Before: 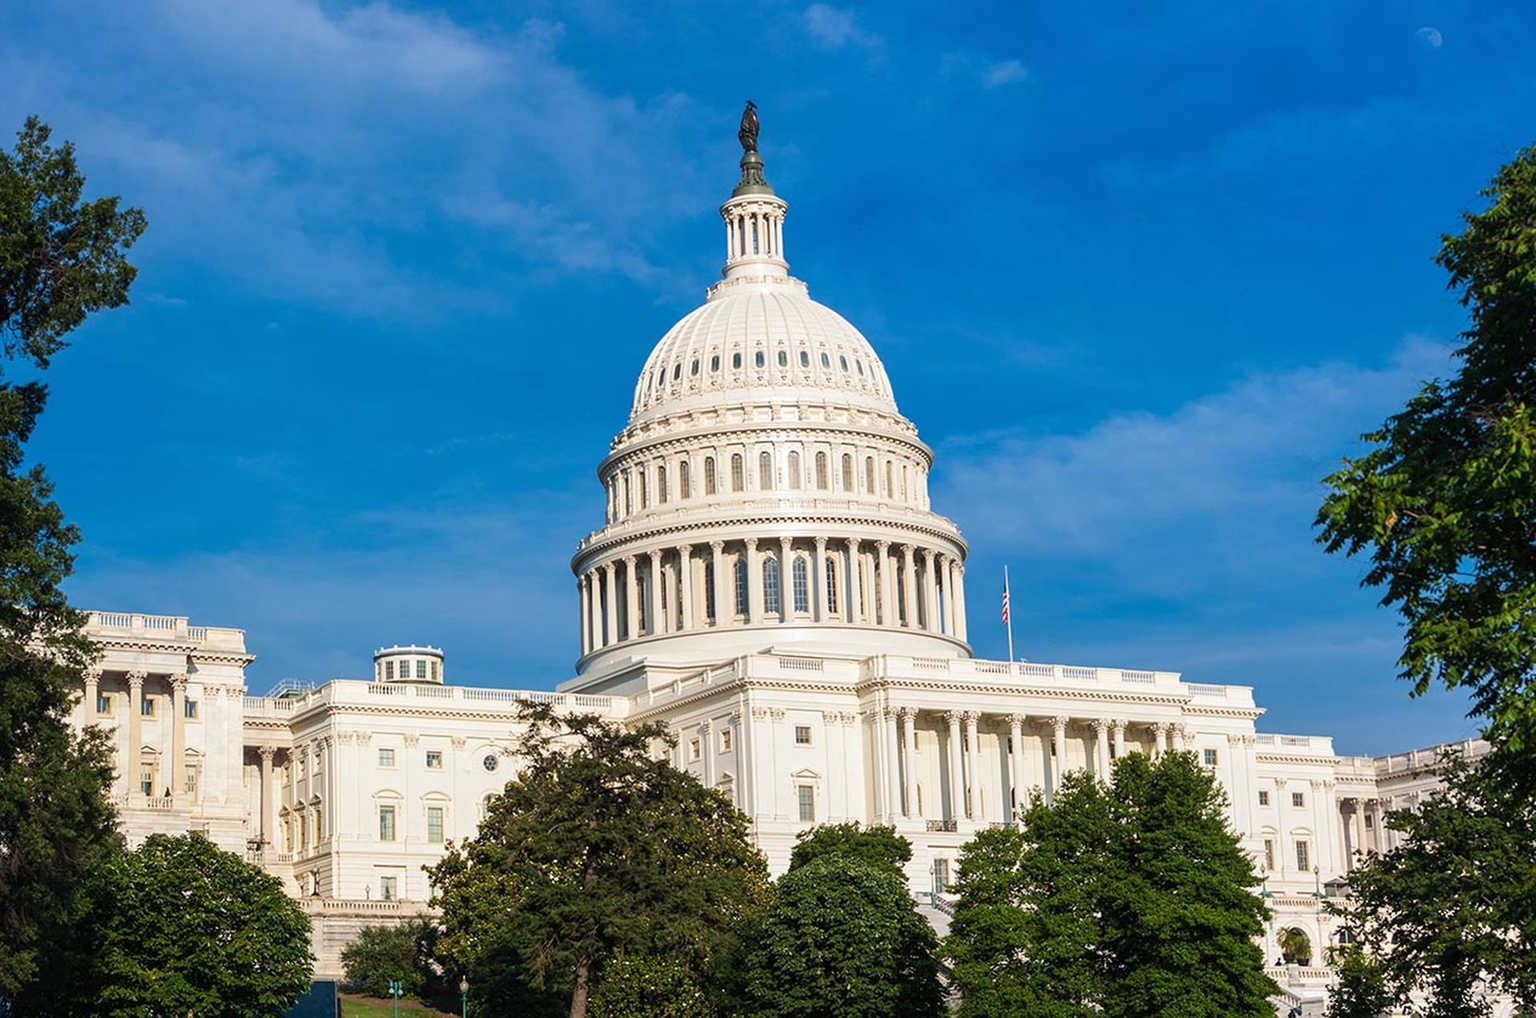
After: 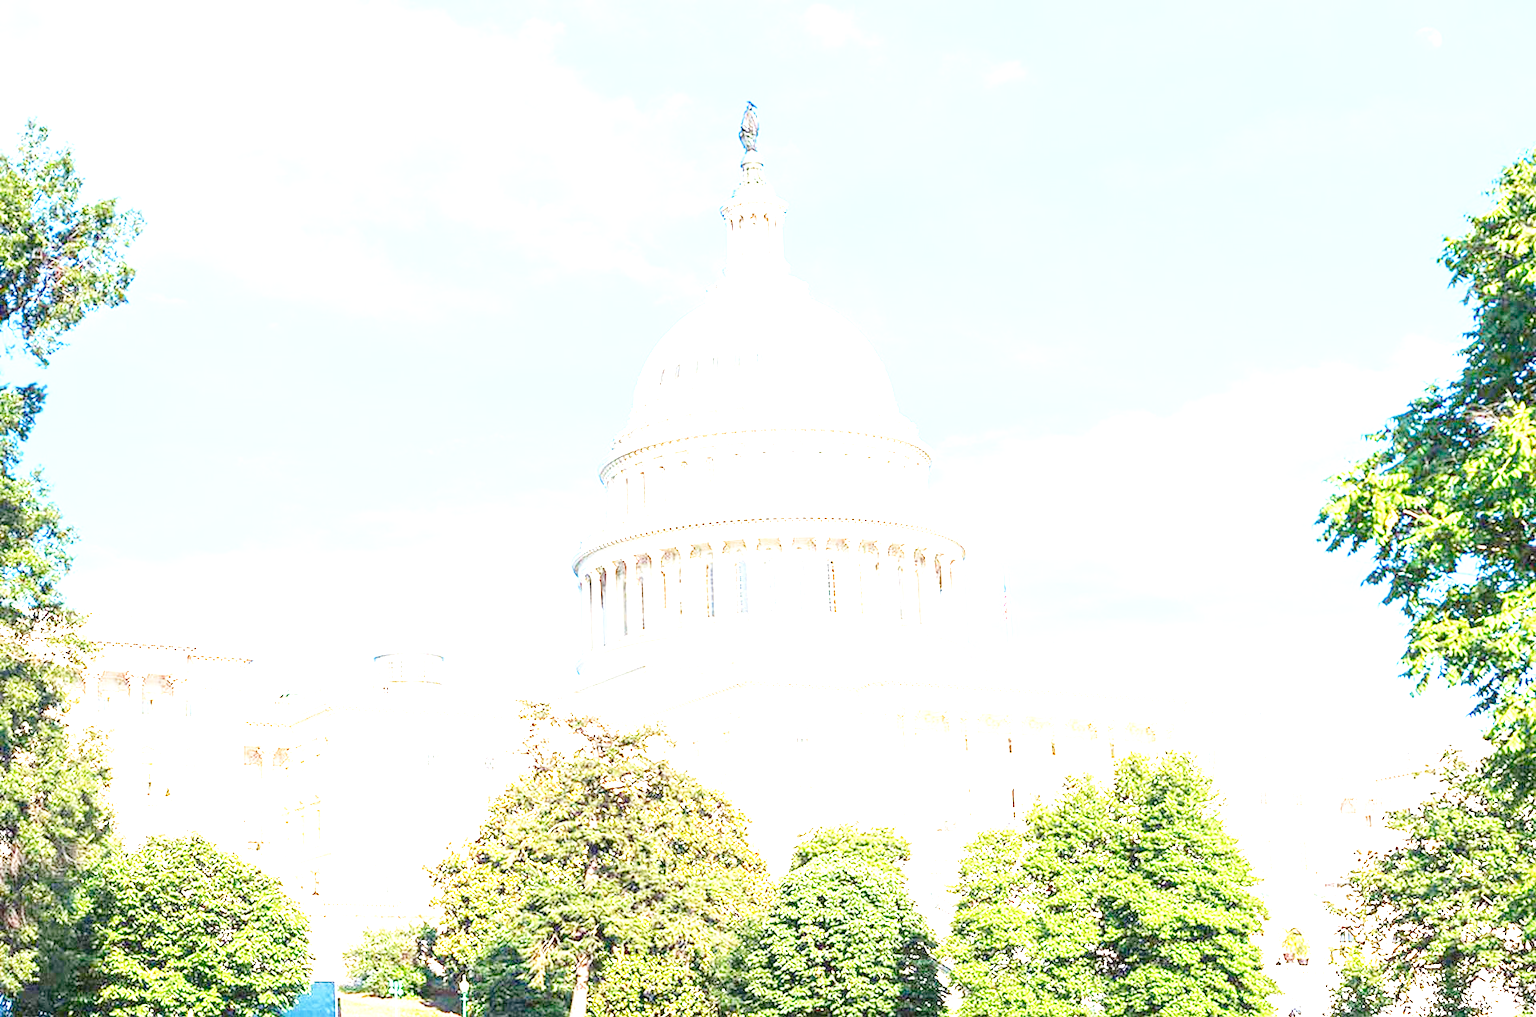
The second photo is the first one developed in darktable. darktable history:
rotate and perspective: automatic cropping off
exposure: black level correction 0, exposure 4 EV, compensate exposure bias true, compensate highlight preservation false
base curve: curves: ch0 [(0, 0) (0.028, 0.03) (0.121, 0.232) (0.46, 0.748) (0.859, 0.968) (1, 1)], preserve colors none
